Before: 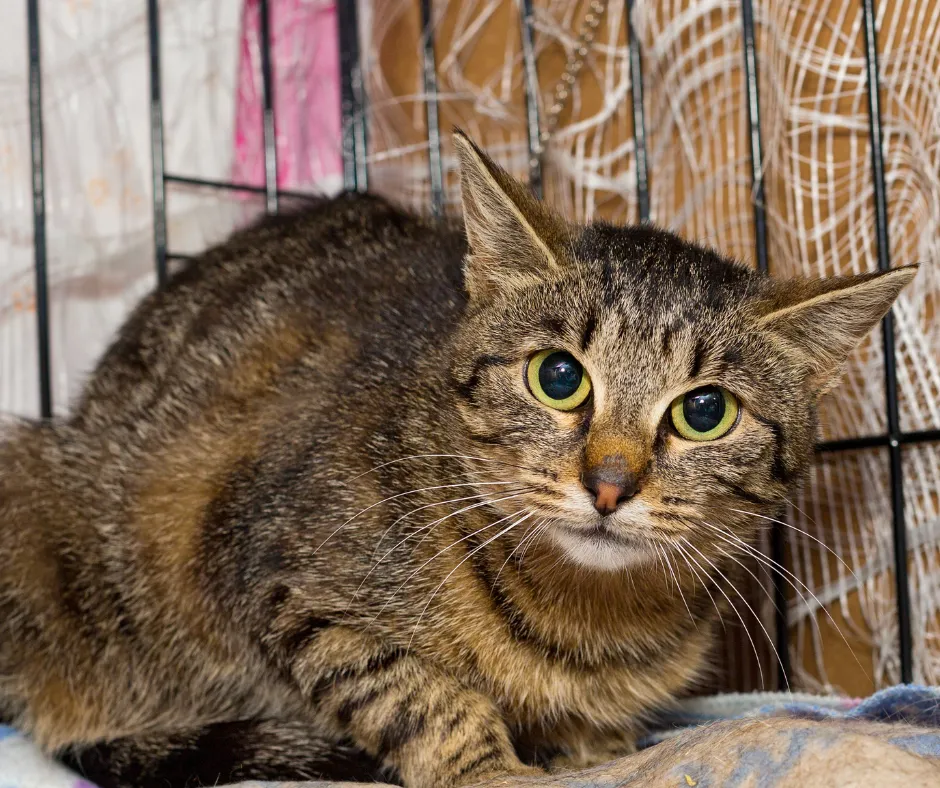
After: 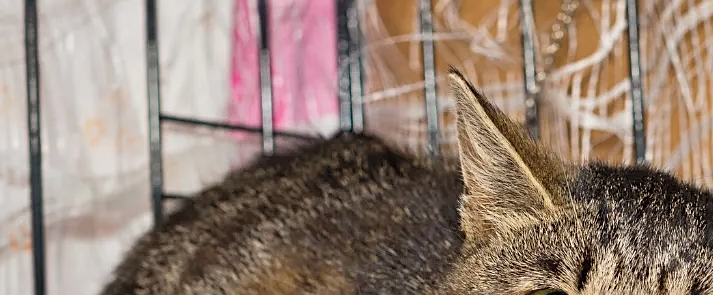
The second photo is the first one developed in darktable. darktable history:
crop: left 0.517%, top 7.64%, right 23.536%, bottom 54.819%
sharpen: on, module defaults
shadows and highlights: soften with gaussian
contrast brightness saturation: brightness 0.123
